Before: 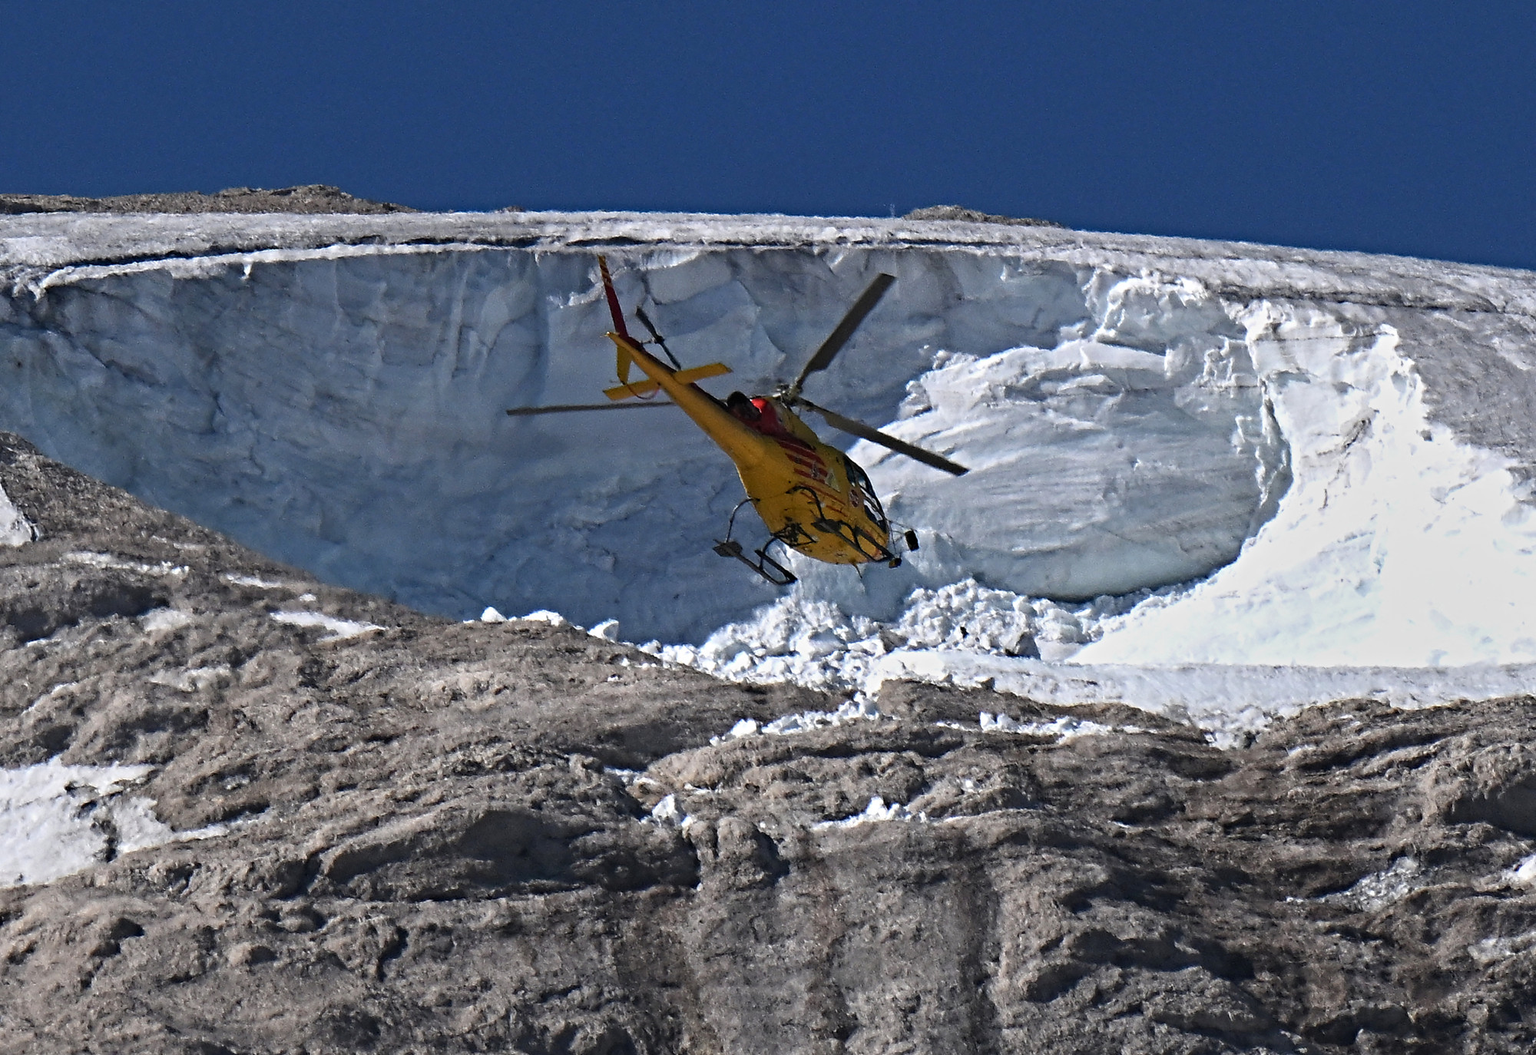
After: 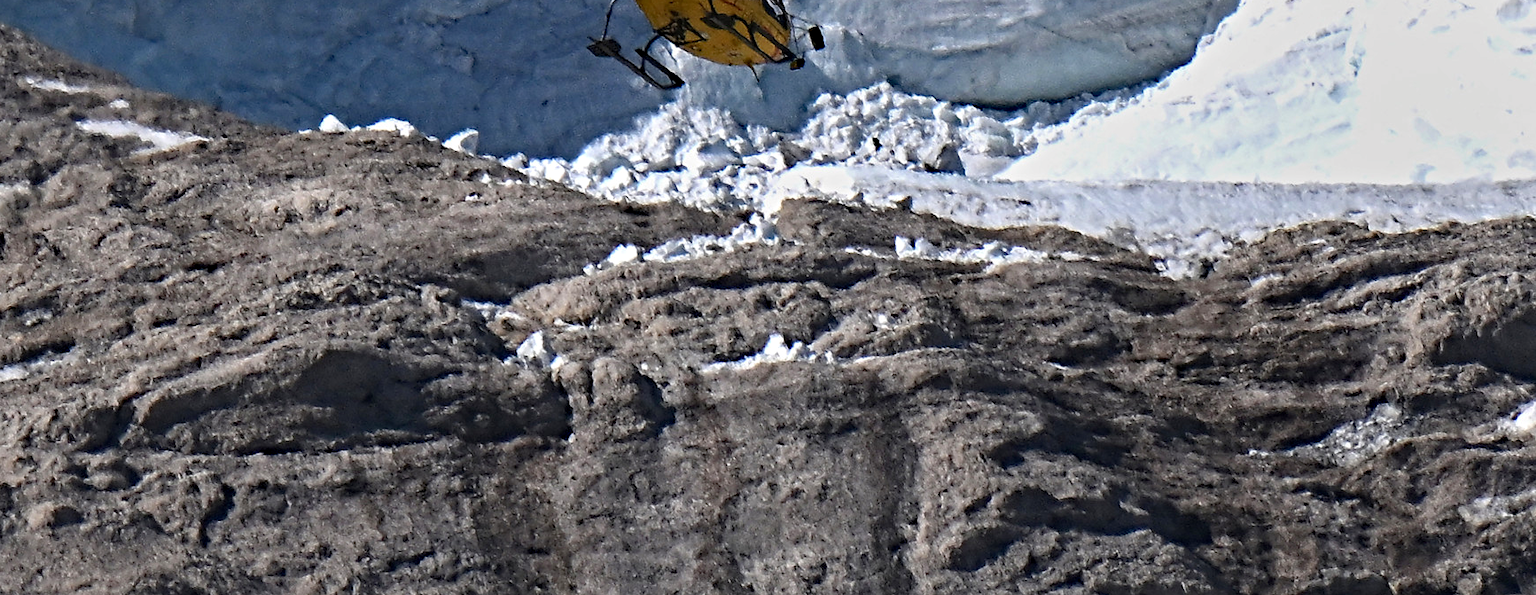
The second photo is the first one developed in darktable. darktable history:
crop and rotate: left 13.306%, top 48.129%, bottom 2.928%
haze removal: strength 0.29, distance 0.25, compatibility mode true, adaptive false
